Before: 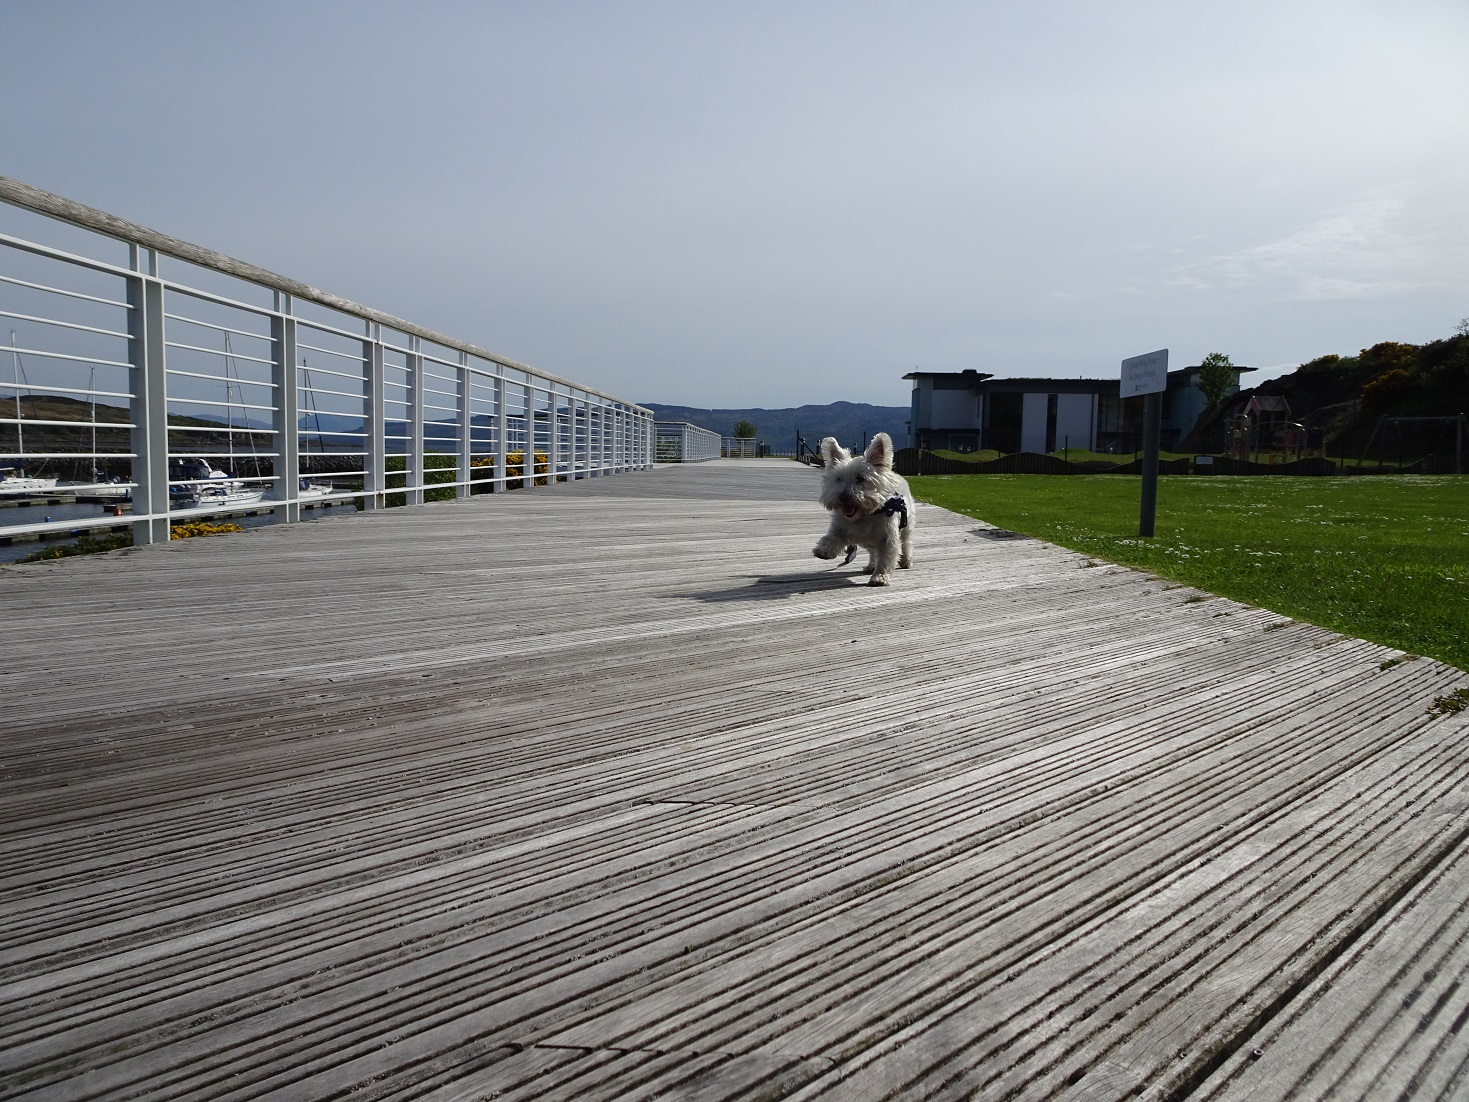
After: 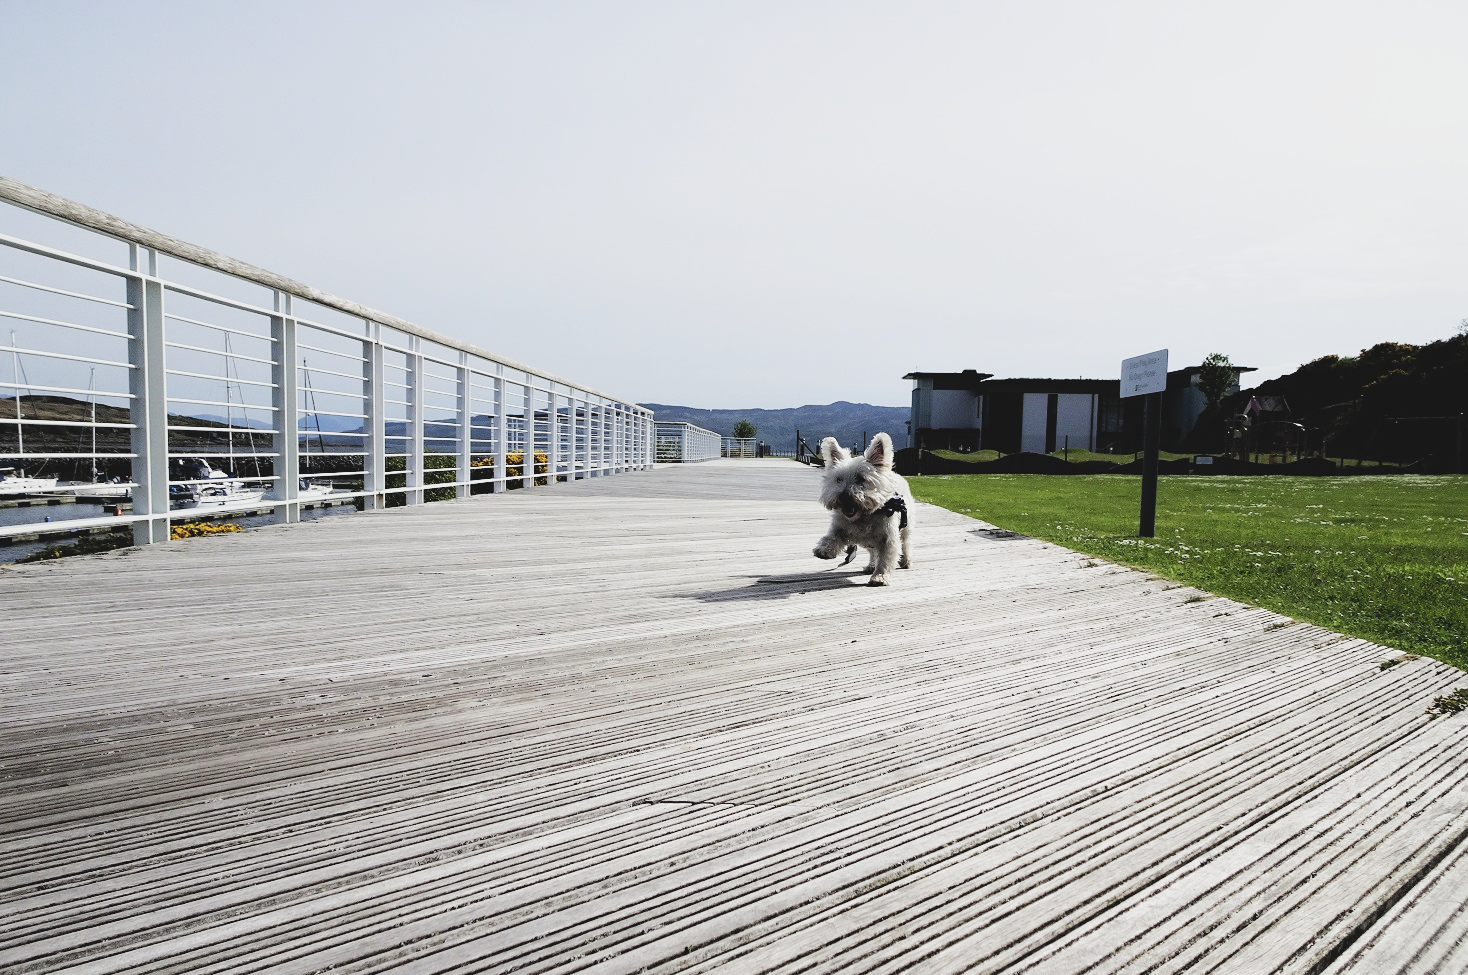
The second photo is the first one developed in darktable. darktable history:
contrast brightness saturation: contrast -0.134, brightness 0.042, saturation -0.135
crop and rotate: top 0%, bottom 11.466%
exposure: exposure 1.212 EV, compensate highlight preservation false
filmic rgb: black relative exposure -5.13 EV, white relative exposure 3.51 EV, hardness 3.19, contrast 1.398, highlights saturation mix -48.66%
